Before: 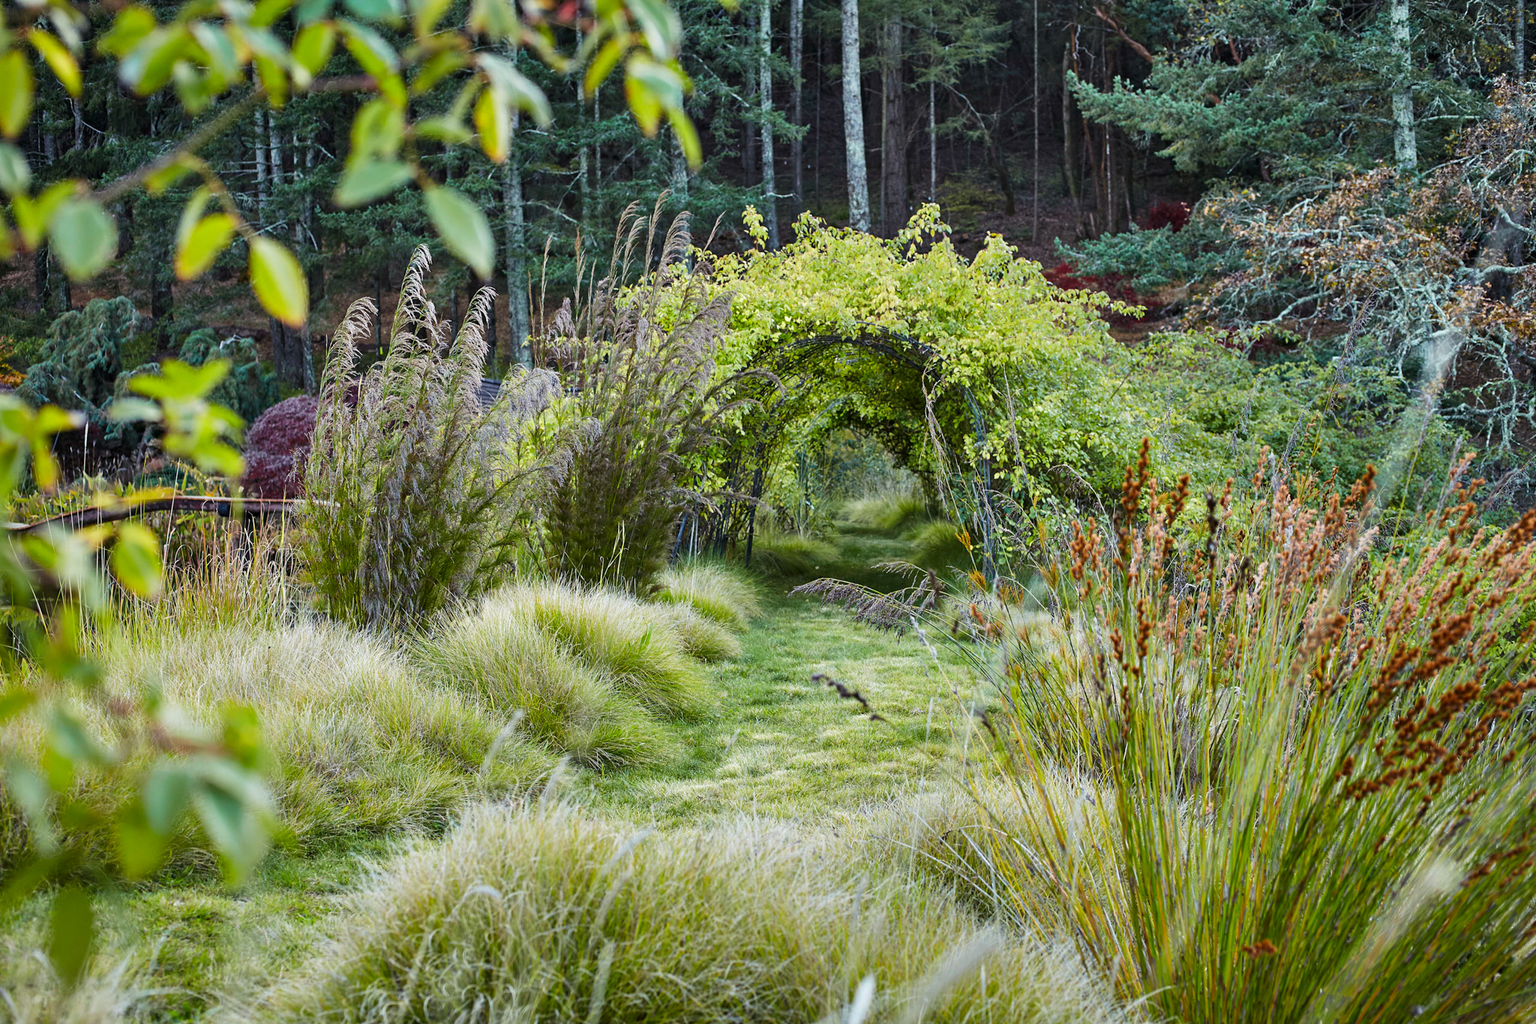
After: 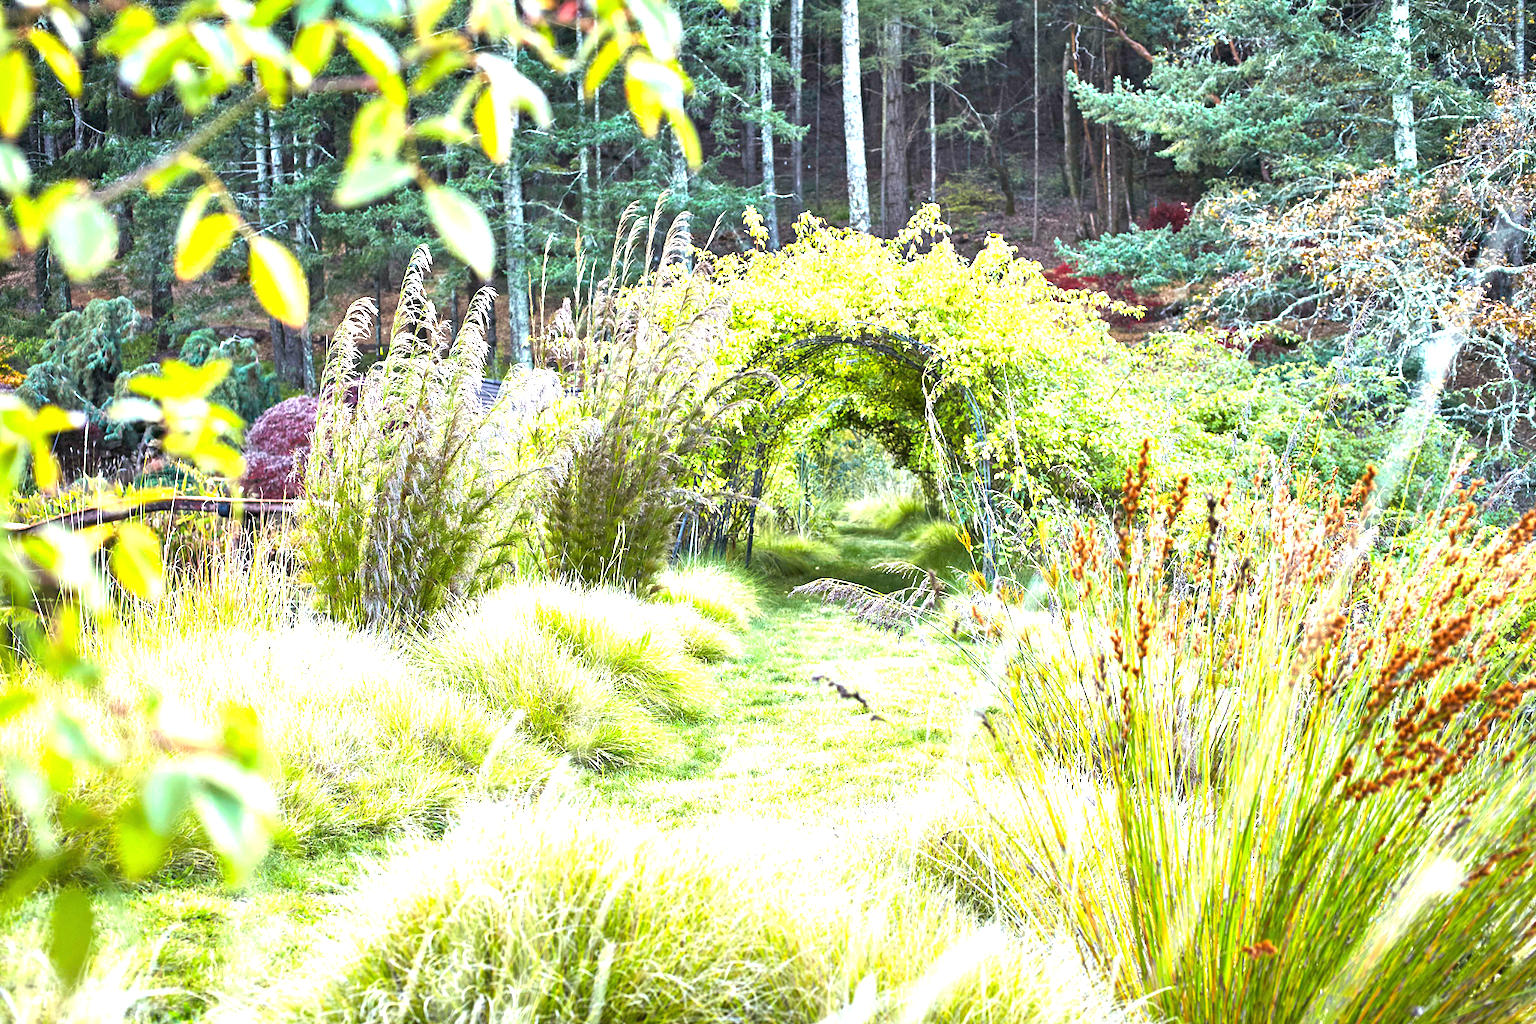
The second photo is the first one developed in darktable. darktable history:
exposure: black level correction 0, exposure 1.55 EV, compensate exposure bias true, compensate highlight preservation false
